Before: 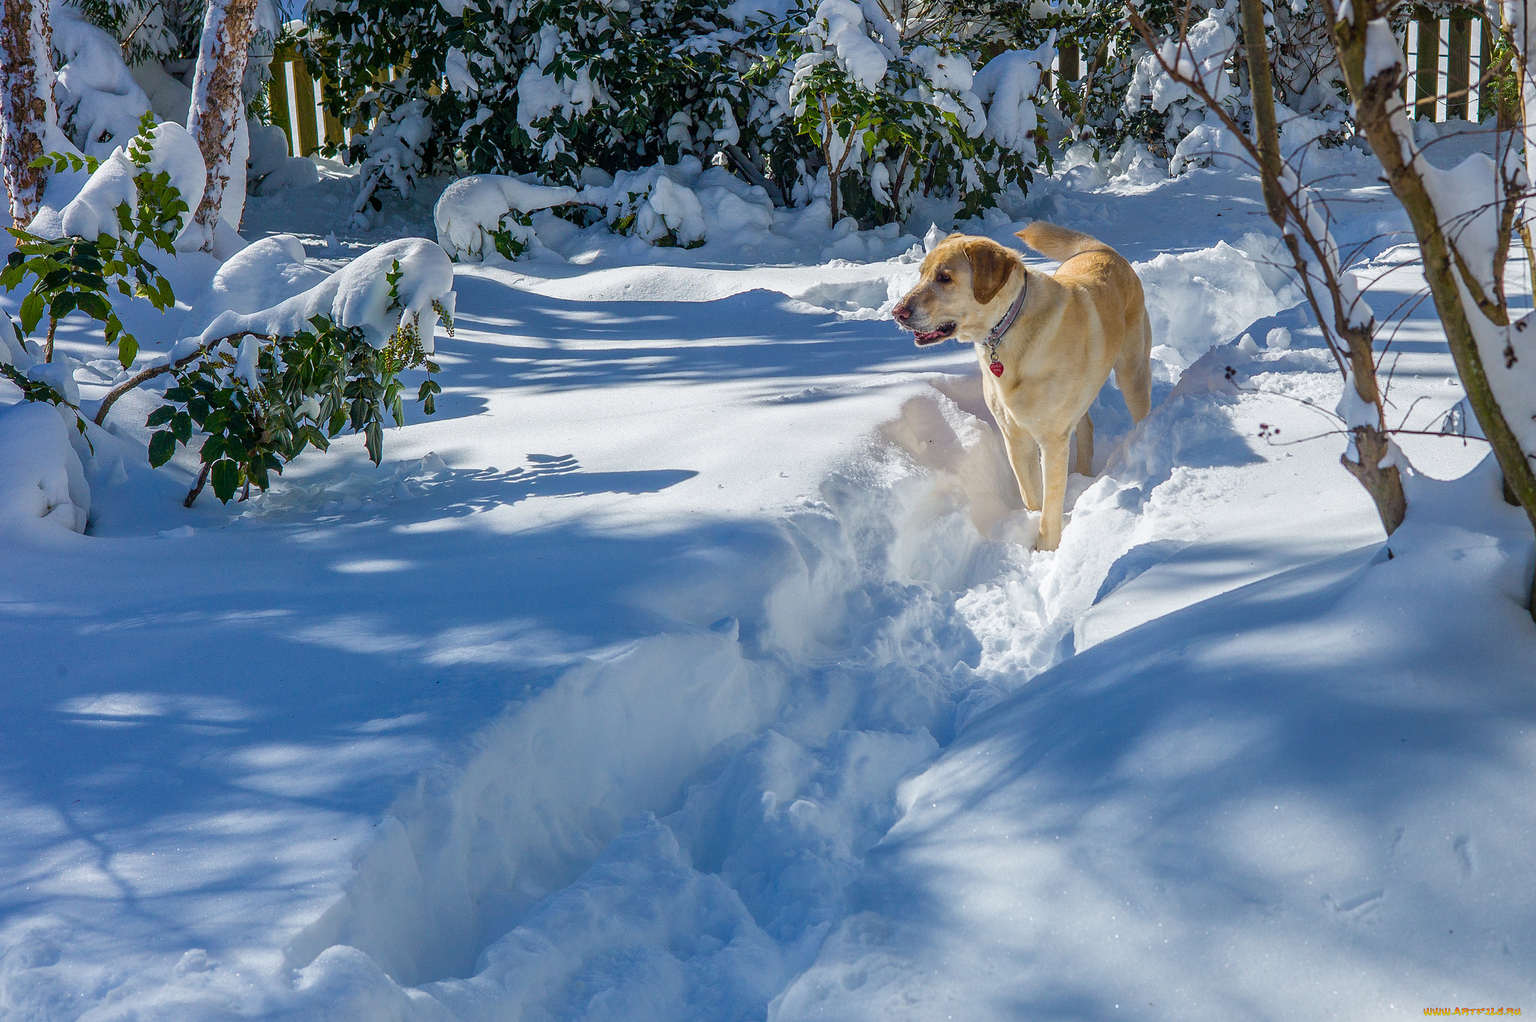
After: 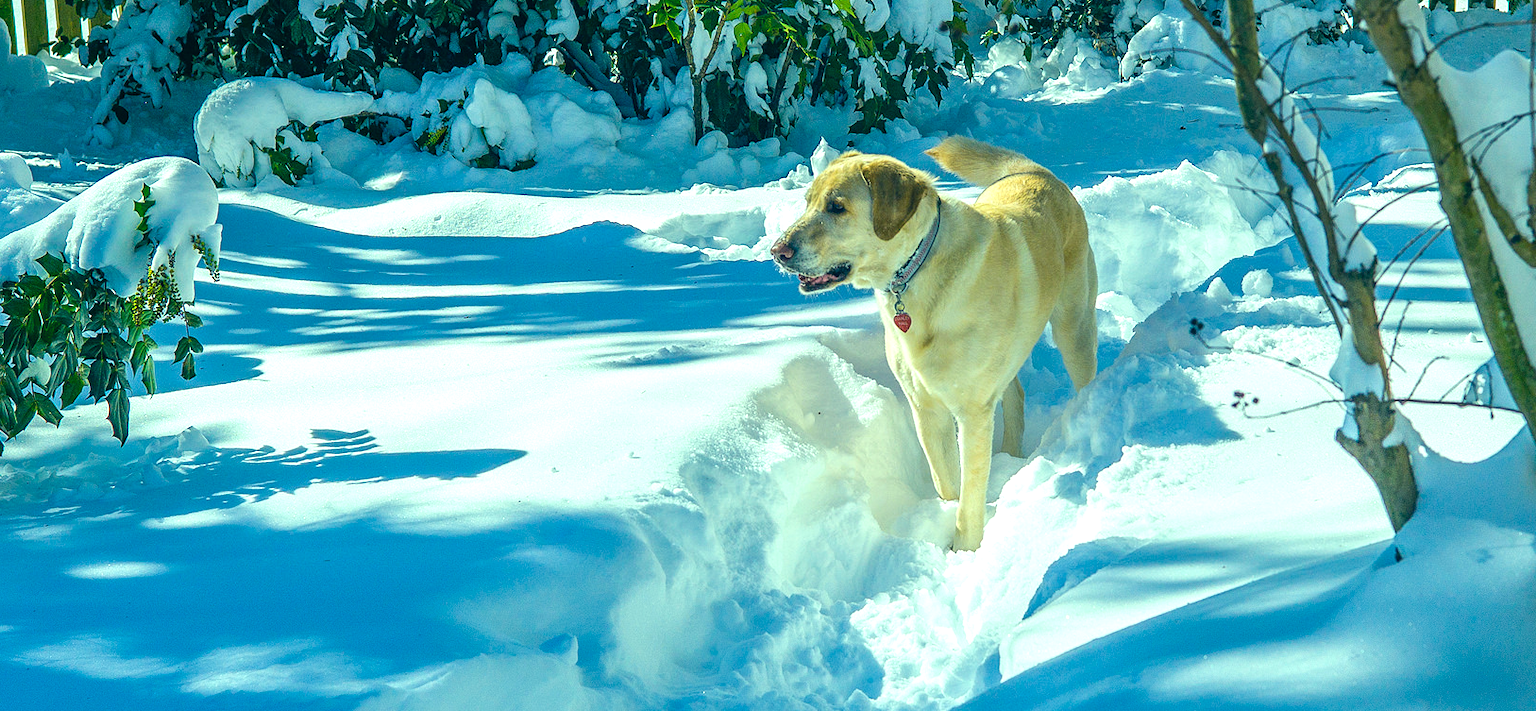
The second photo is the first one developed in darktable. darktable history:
crop: left 18.245%, top 11.105%, right 2.267%, bottom 33.517%
color correction: highlights a* -19.59, highlights b* 9.8, shadows a* -20.67, shadows b* -10.51
exposure: black level correction 0, exposure 0.7 EV, compensate highlight preservation false
